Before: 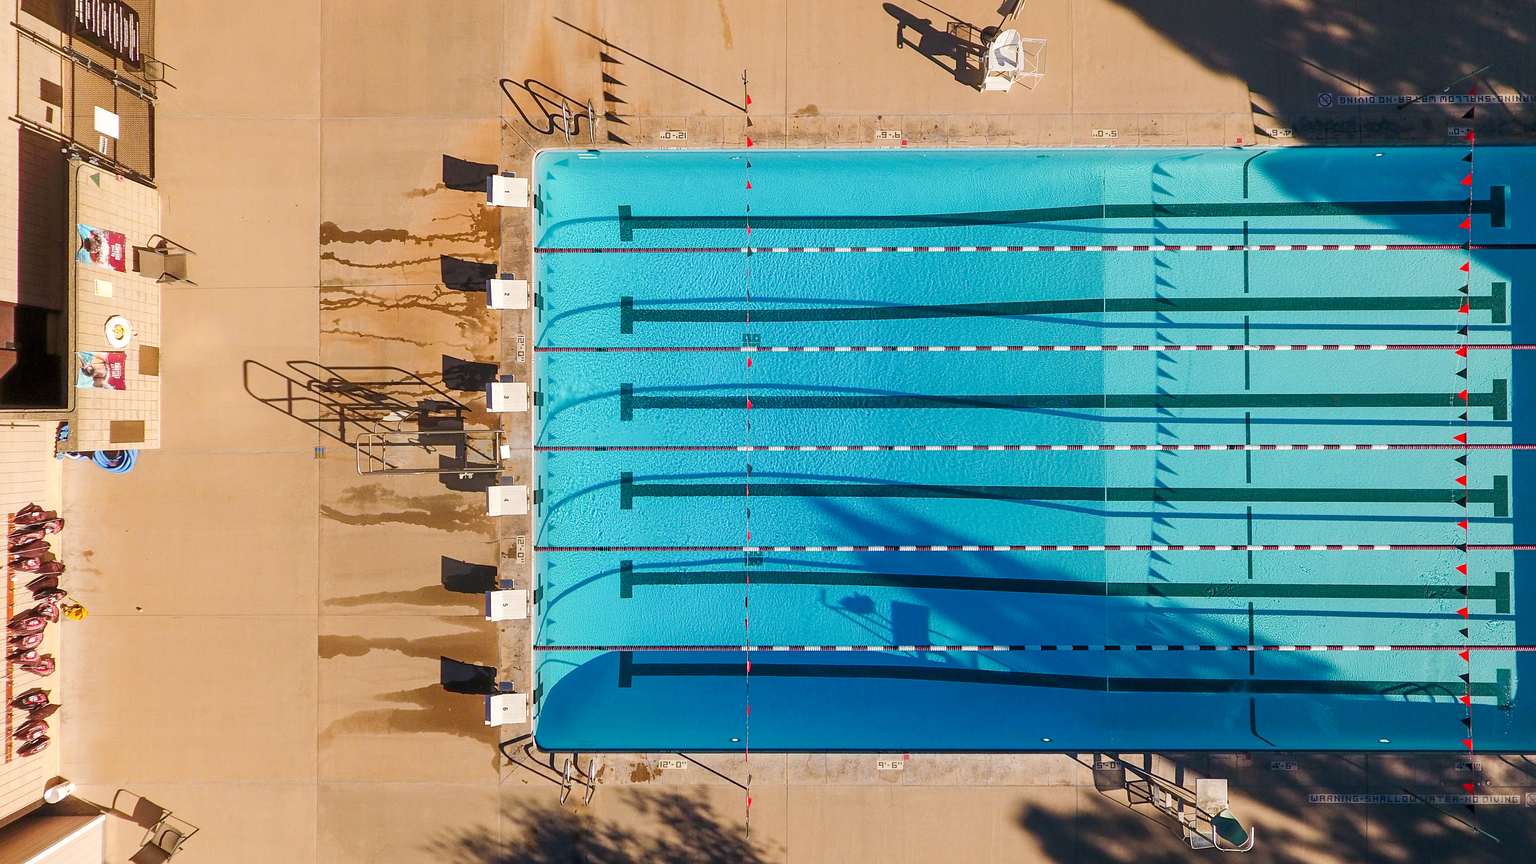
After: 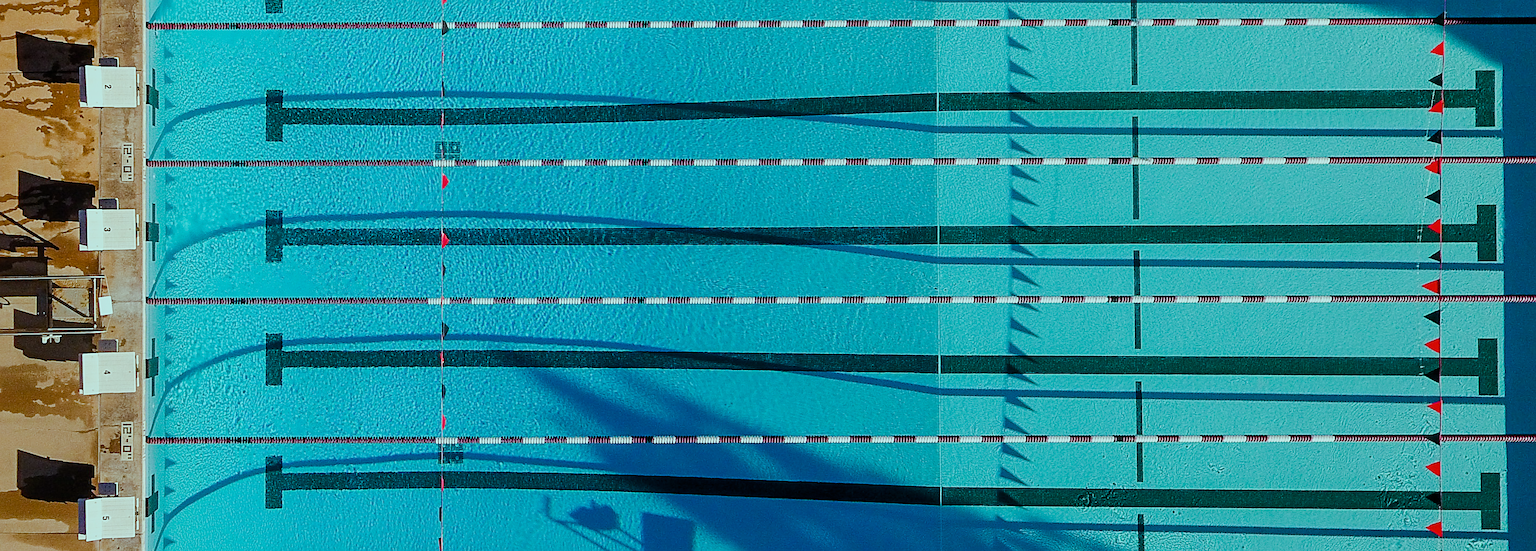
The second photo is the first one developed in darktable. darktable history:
exposure: exposure -0.552 EV, compensate exposure bias true, compensate highlight preservation false
filmic rgb: middle gray luminance 21.61%, black relative exposure -14.09 EV, white relative exposure 2.96 EV, threshold 2.95 EV, target black luminance 0%, hardness 8.83, latitude 60.39%, contrast 1.209, highlights saturation mix 5.66%, shadows ↔ highlights balance 42.07%, color science v6 (2022), iterations of high-quality reconstruction 0, enable highlight reconstruction true
haze removal: strength -0.055, compatibility mode true, adaptive false
color balance rgb: highlights gain › chroma 4.094%, highlights gain › hue 201.12°, global offset › luminance -0.286%, global offset › hue 258.48°, perceptual saturation grading › global saturation 20%, perceptual saturation grading › highlights -24.825%, perceptual saturation grading › shadows 25.747%
crop and rotate: left 27.959%, top 26.878%, bottom 27.103%
sharpen: on, module defaults
